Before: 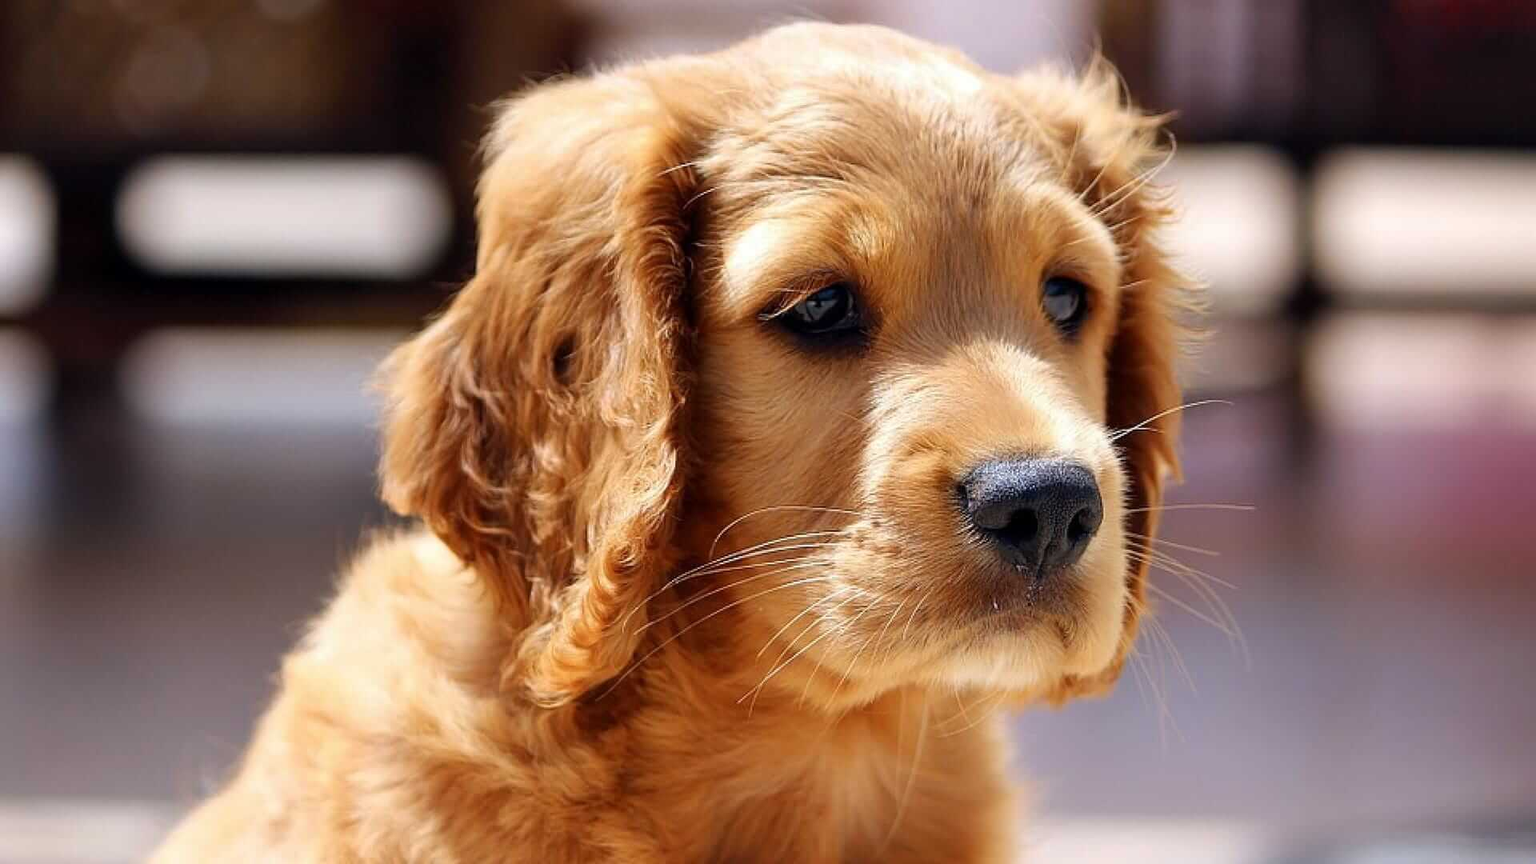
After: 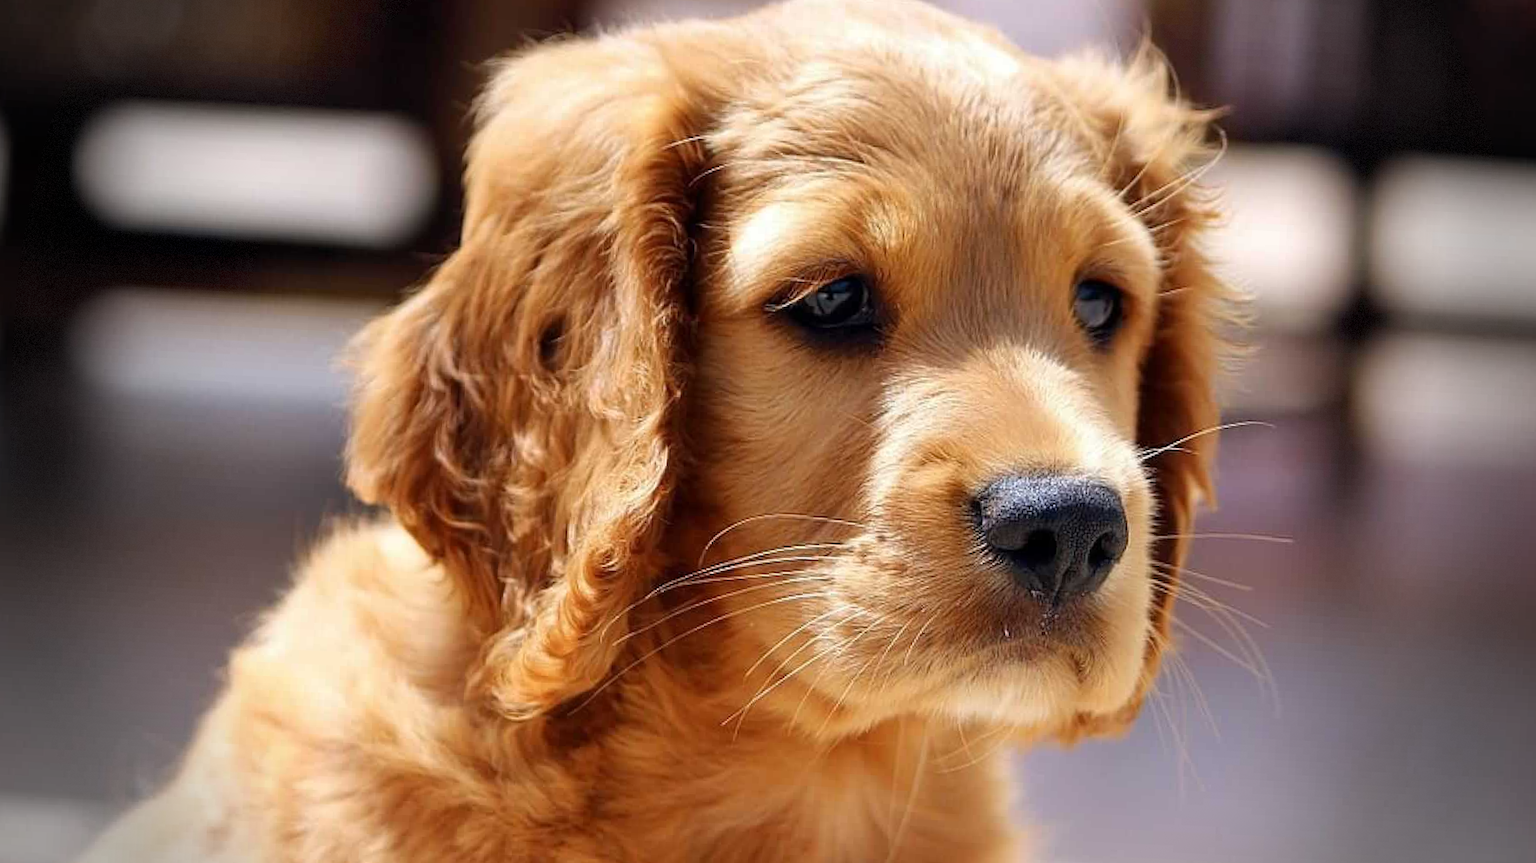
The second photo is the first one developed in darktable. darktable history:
crop and rotate: angle -2.79°
vignetting: fall-off start 69.34%, fall-off radius 30.03%, brightness -0.486, width/height ratio 0.993, shape 0.853, dithering 8-bit output, unbound false
